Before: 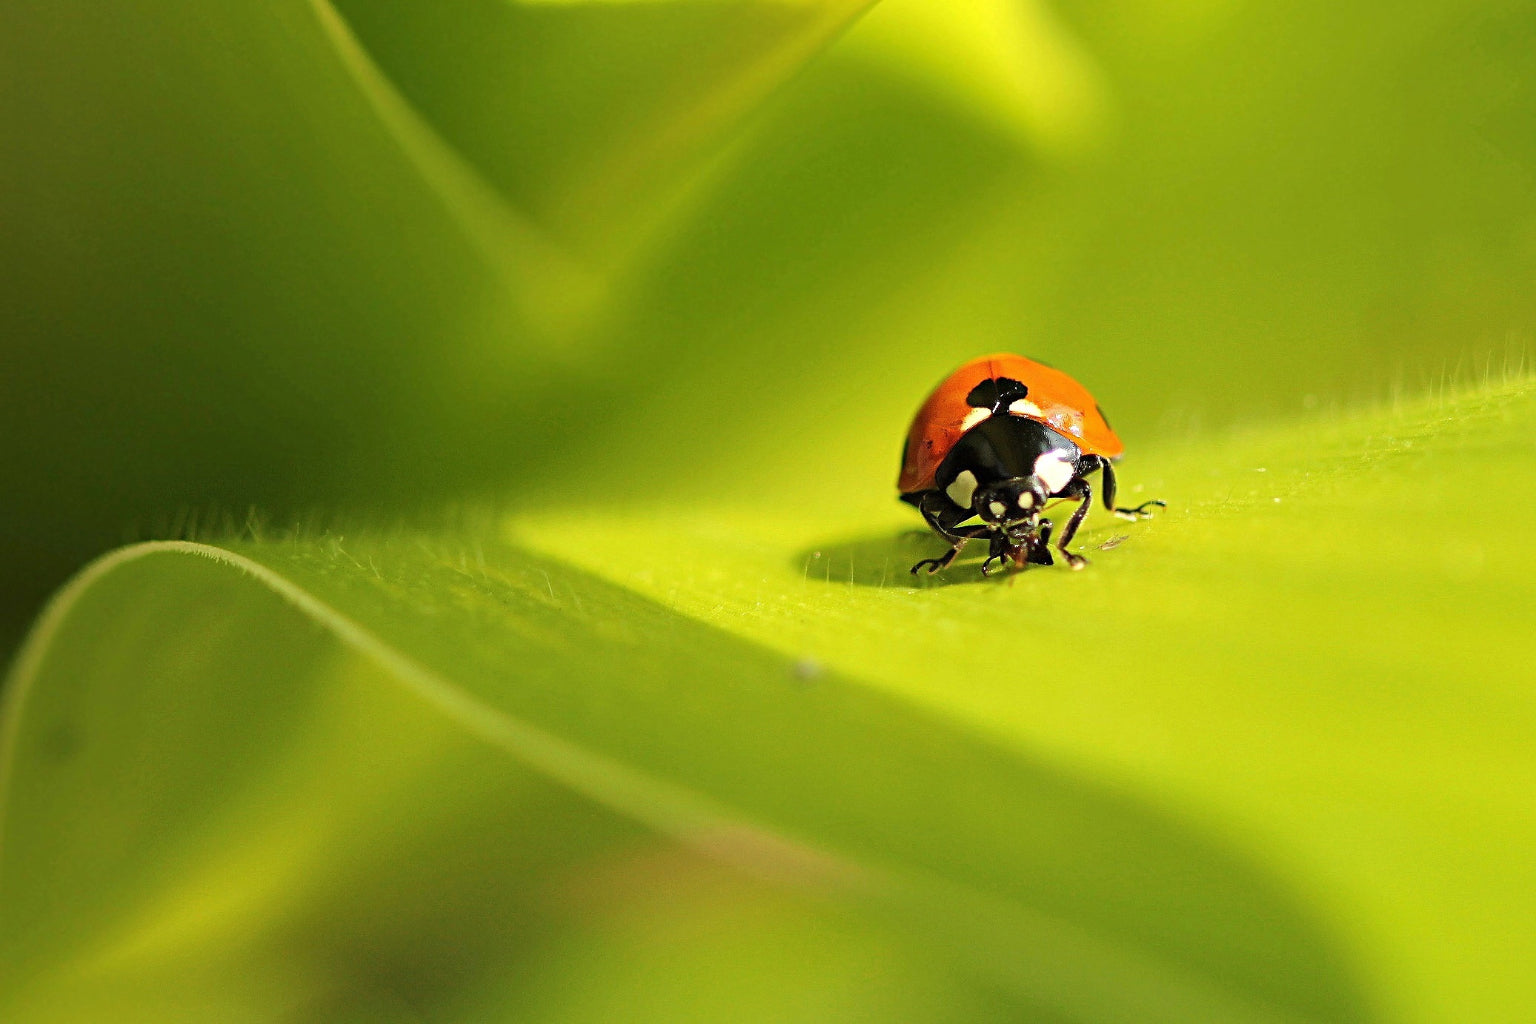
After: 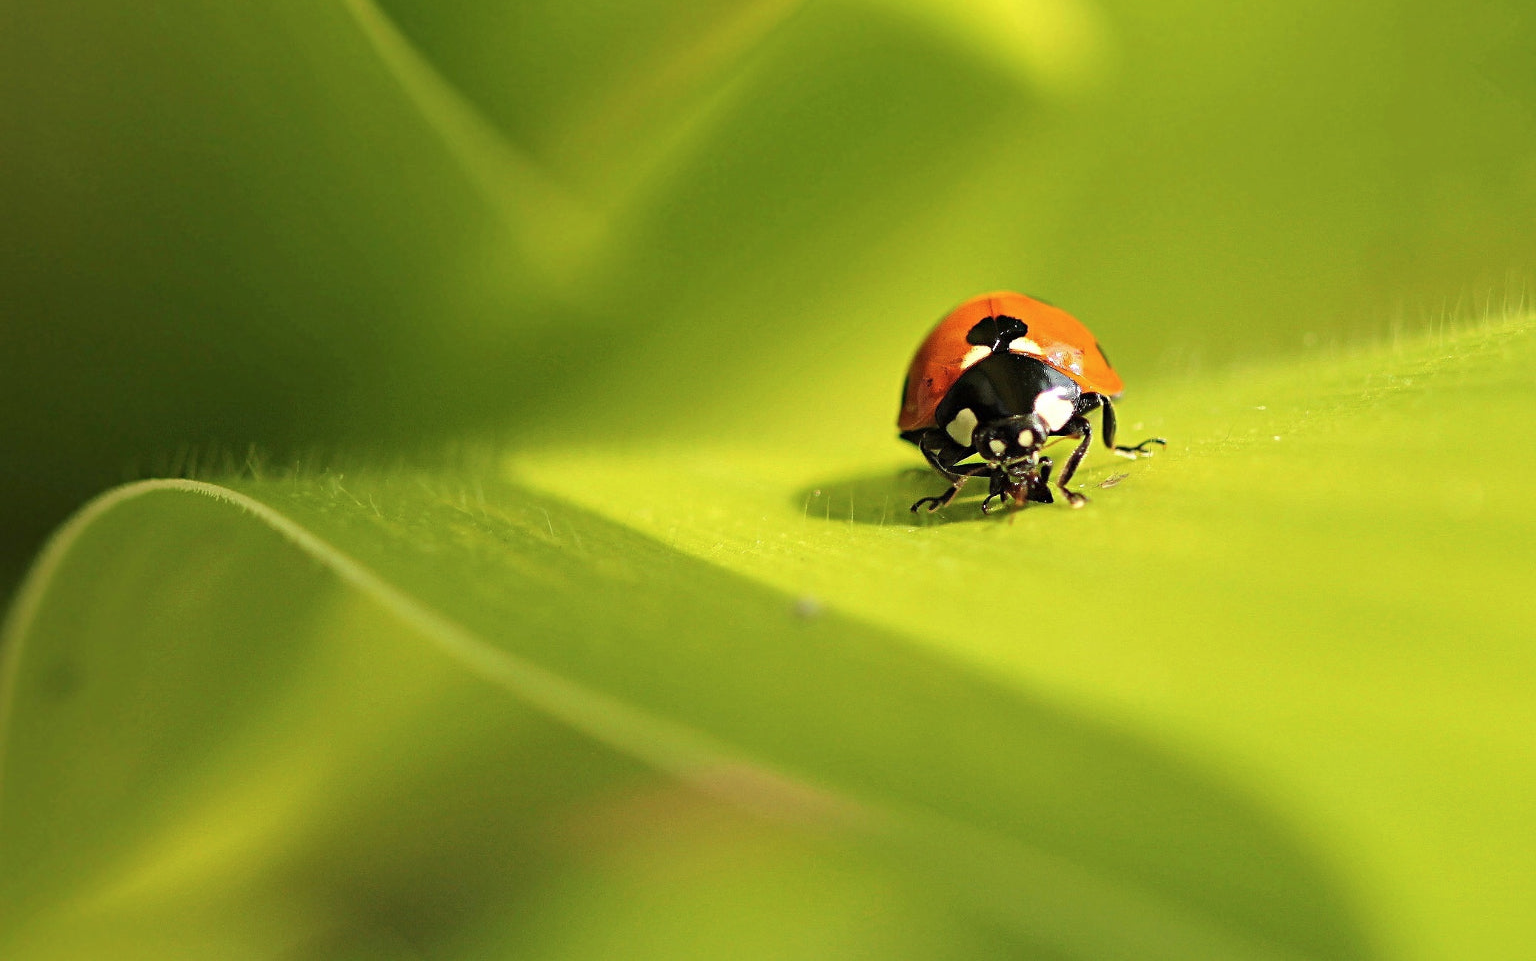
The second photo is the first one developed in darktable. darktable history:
crop and rotate: top 6.065%
contrast brightness saturation: contrast 0.014, saturation -0.057
